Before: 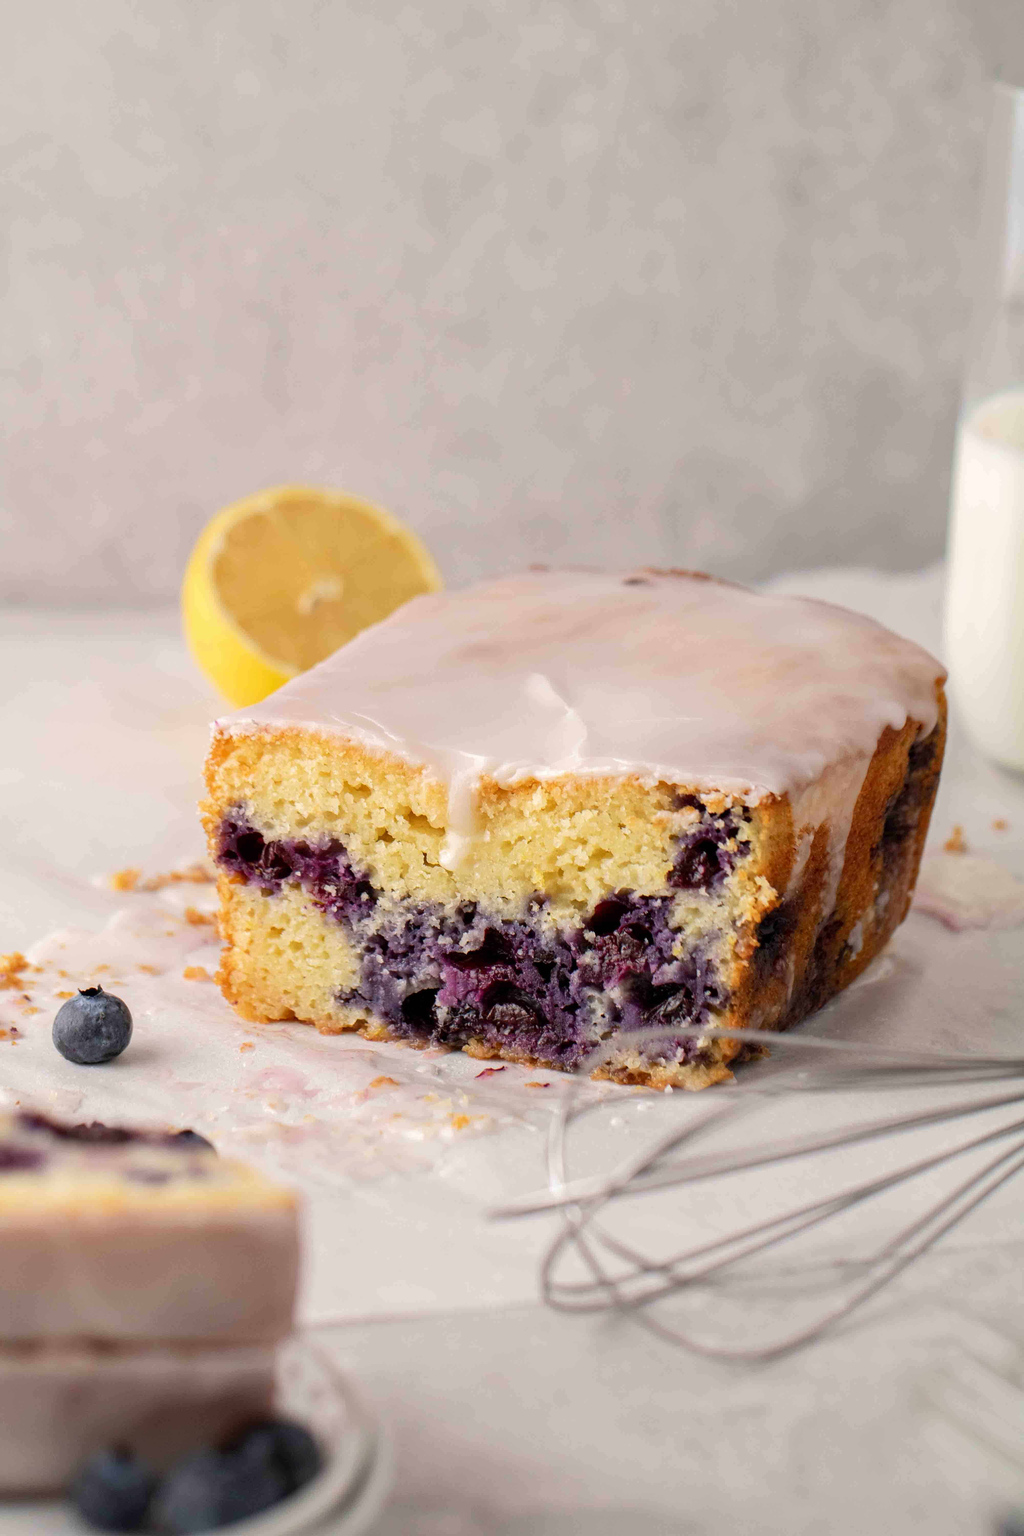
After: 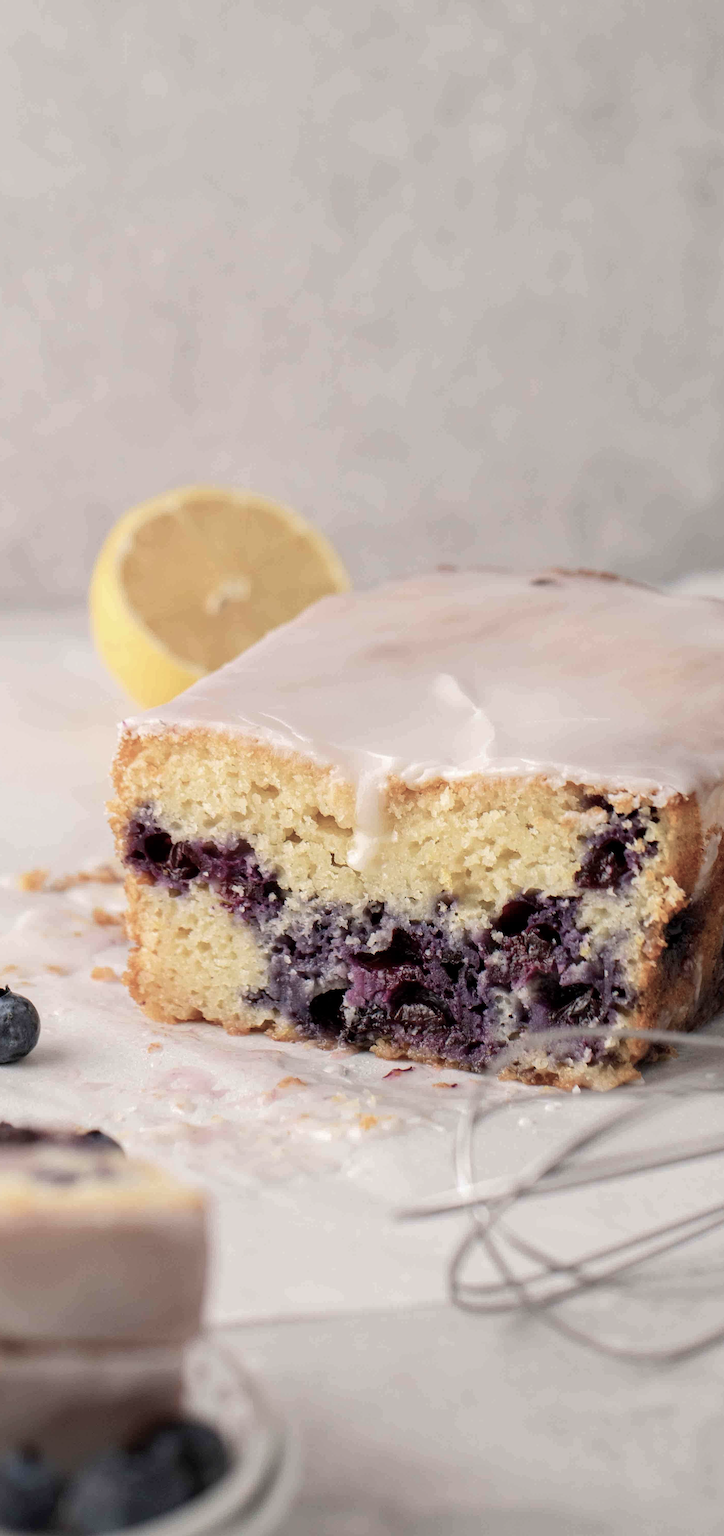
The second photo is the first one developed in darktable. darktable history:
color balance: input saturation 100.43%, contrast fulcrum 14.22%, output saturation 70.41%
exposure: black level correction 0.001, compensate highlight preservation false
crop and rotate: left 9.061%, right 20.142%
